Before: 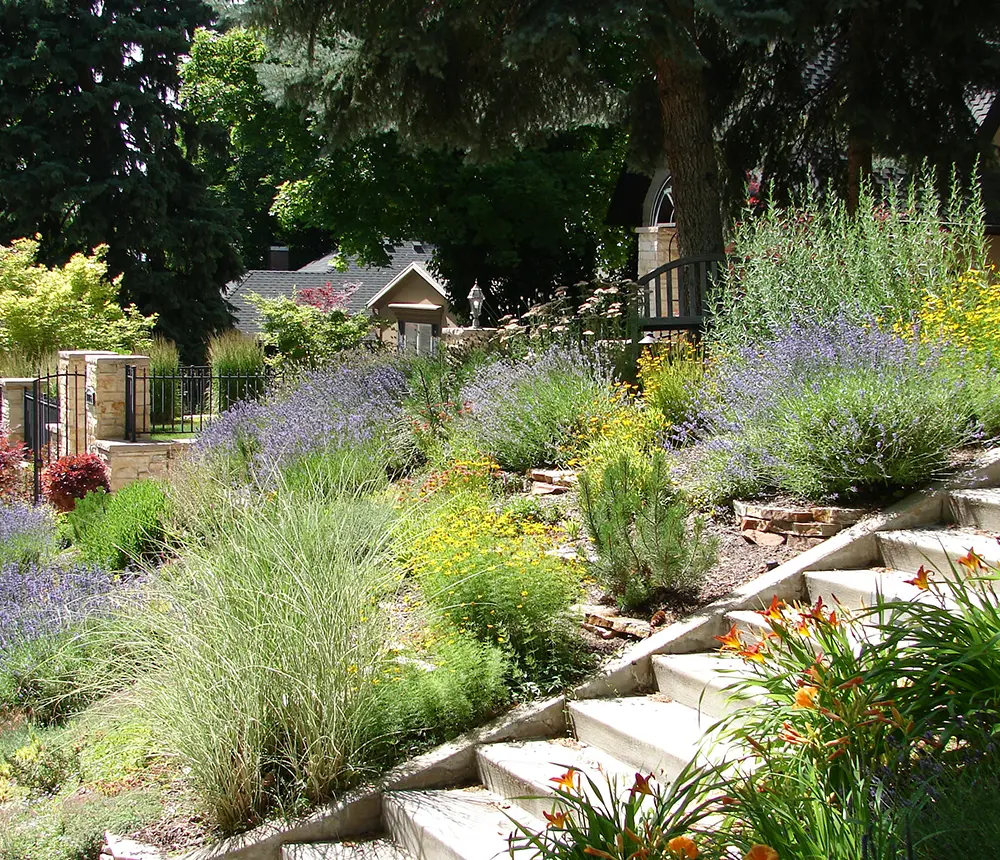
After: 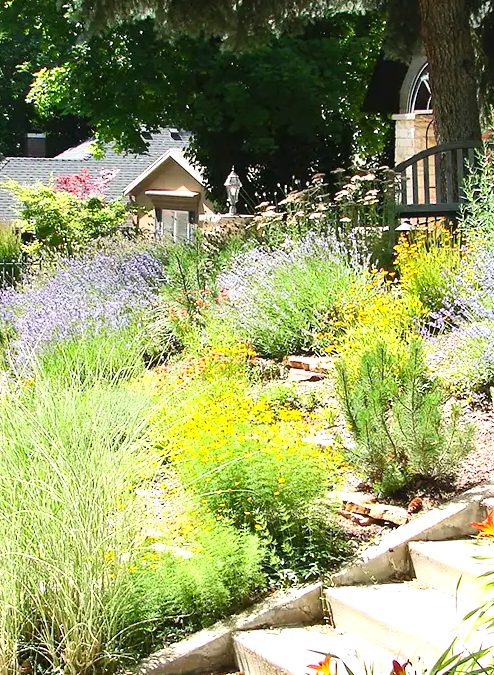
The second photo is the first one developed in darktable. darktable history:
contrast brightness saturation: contrast 0.2, brightness 0.16, saturation 0.22
crop and rotate: angle 0.02°, left 24.353%, top 13.219%, right 26.156%, bottom 8.224%
exposure: exposure 0.7 EV, compensate highlight preservation false
